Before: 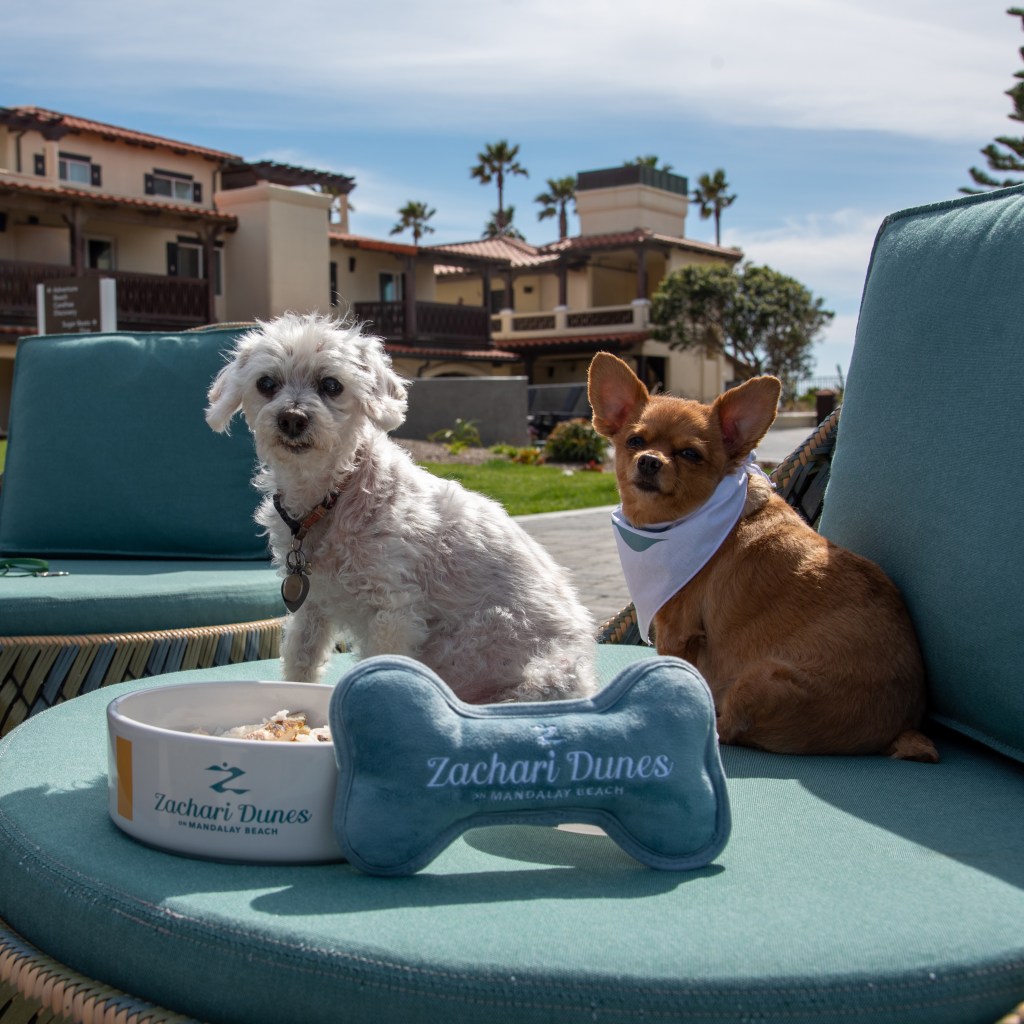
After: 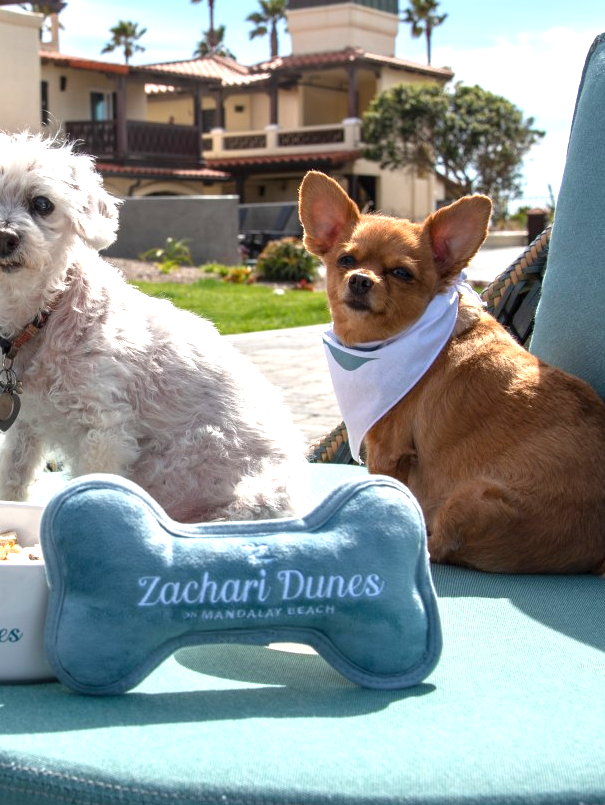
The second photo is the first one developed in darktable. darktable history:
crop and rotate: left 28.256%, top 17.734%, right 12.656%, bottom 3.573%
exposure: exposure 1.089 EV, compensate highlight preservation false
